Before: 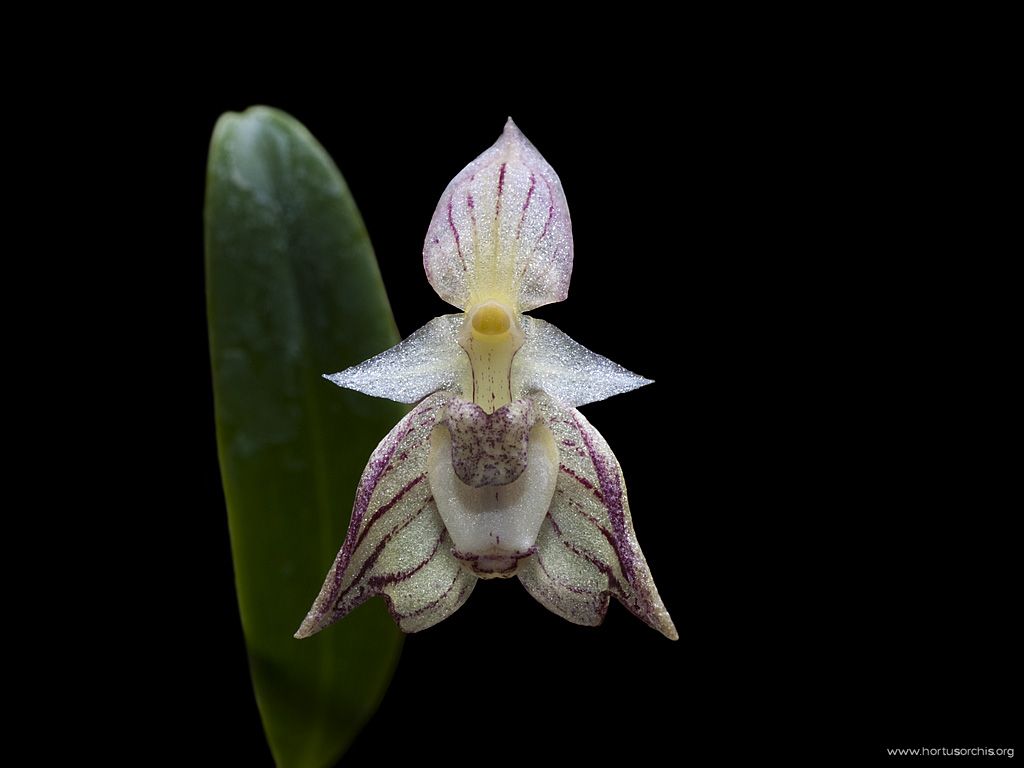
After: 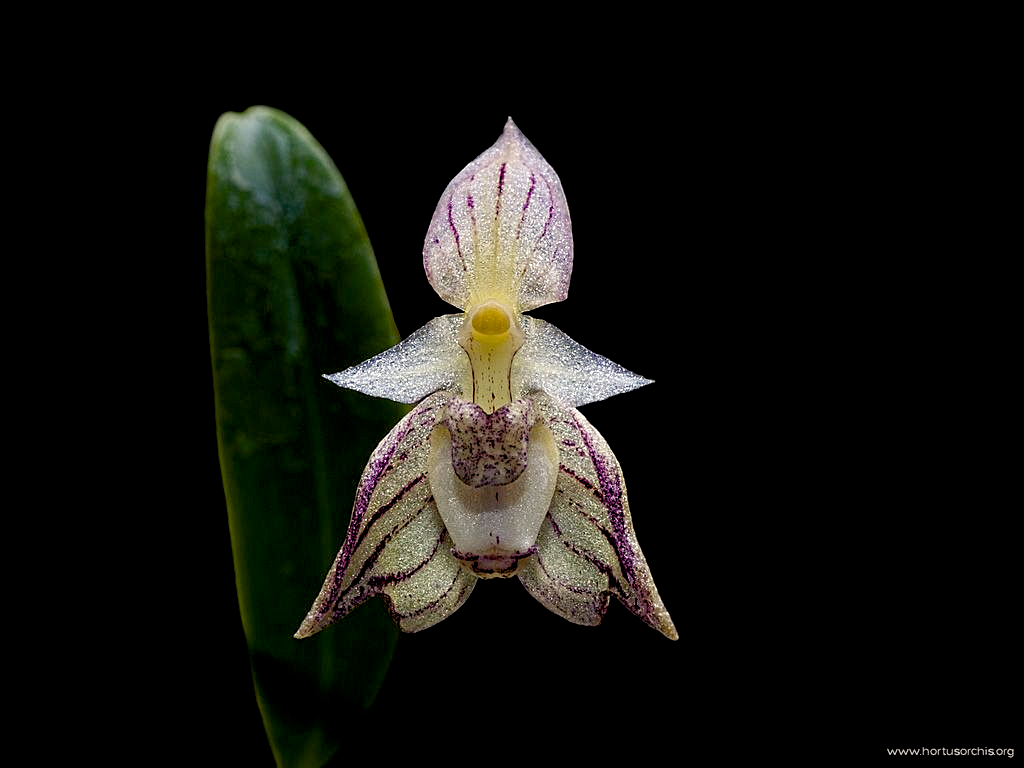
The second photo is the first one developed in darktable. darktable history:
contrast equalizer: y [[0.5, 0.5, 0.5, 0.539, 0.64, 0.611], [0.5 ×6], [0.5 ×6], [0 ×6], [0 ×6]]
color balance rgb: shadows lift › chroma 3%, shadows lift › hue 280.8°, power › hue 330°, highlights gain › chroma 3%, highlights gain › hue 75.6°, global offset › luminance -1%, perceptual saturation grading › global saturation 20%, perceptual saturation grading › highlights -25%, perceptual saturation grading › shadows 50%, global vibrance 20%
